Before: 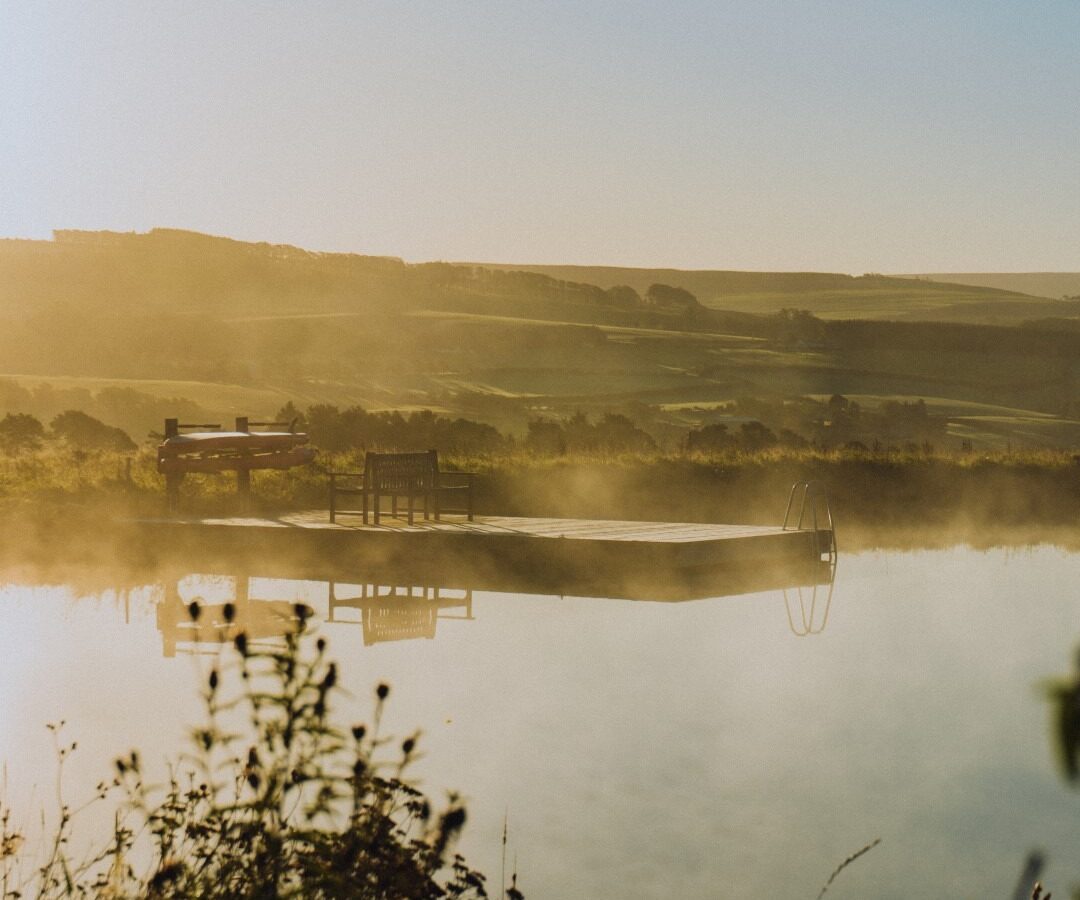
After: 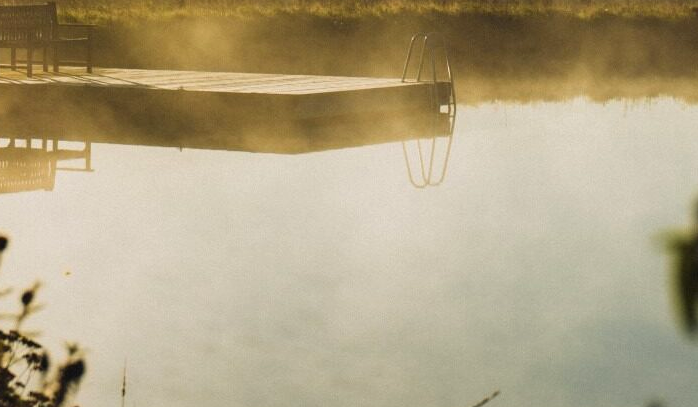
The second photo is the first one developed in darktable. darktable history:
exposure: black level correction 0, exposure 0.399 EV, compensate highlight preservation false
crop and rotate: left 35.344%, top 49.856%, bottom 4.862%
shadows and highlights: radius 334.27, shadows 63.85, highlights 6.09, compress 87.25%, soften with gaussian
